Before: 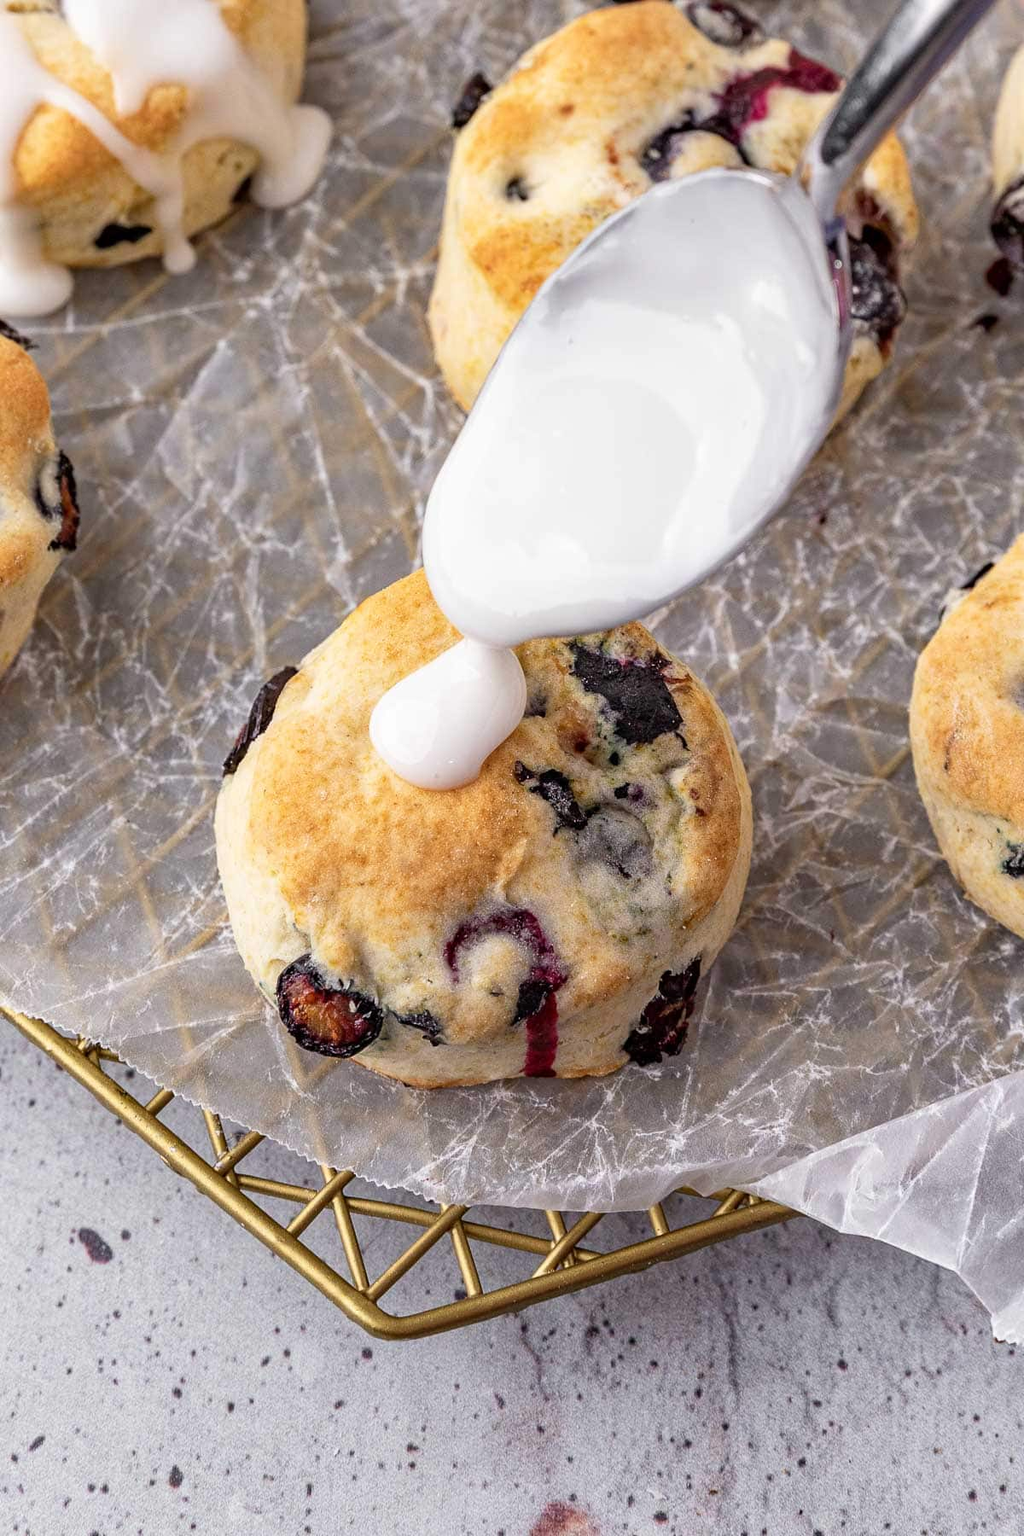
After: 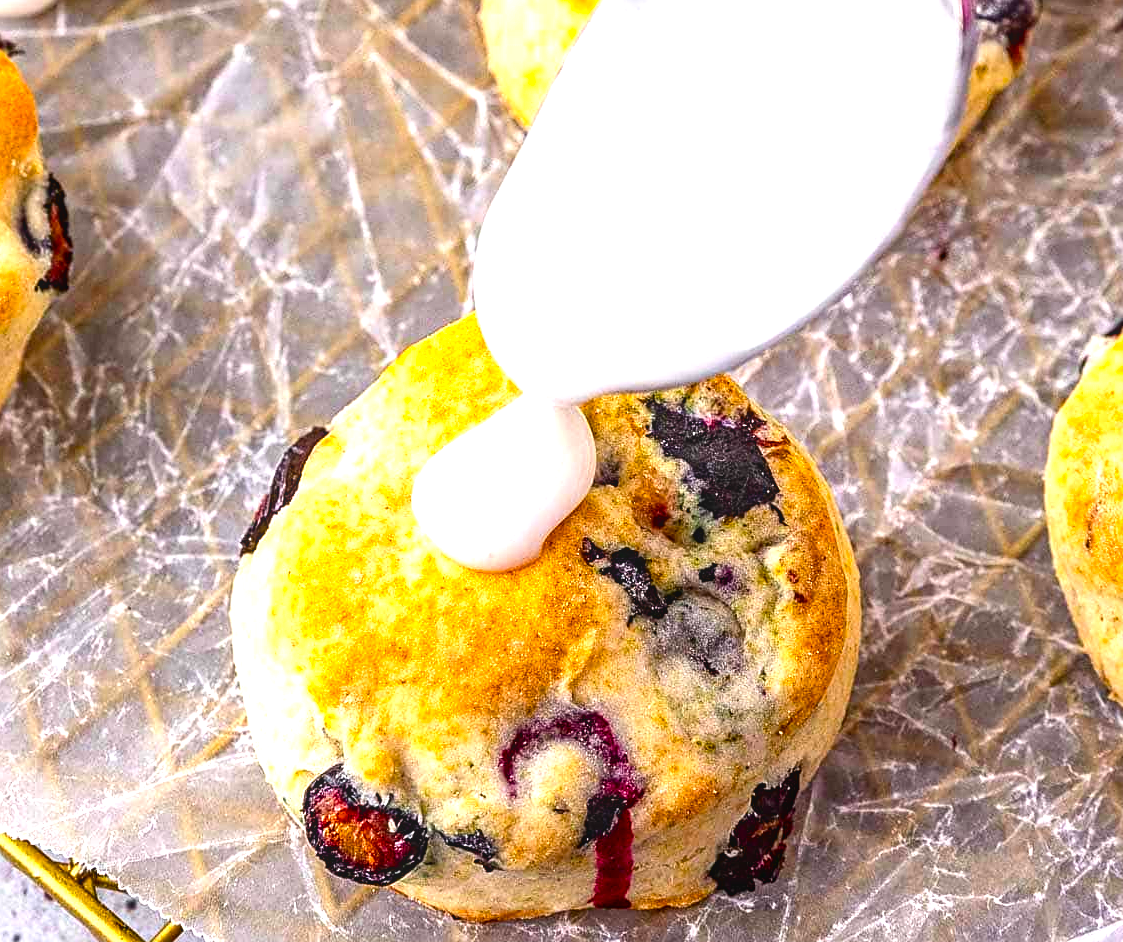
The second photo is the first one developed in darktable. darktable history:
local contrast: detail 109%
color balance rgb: shadows lift › luminance 0.989%, shadows lift › chroma 0.146%, shadows lift › hue 18.07°, perceptual saturation grading › global saturation 25.706%, global vibrance 20%
sharpen: amount 0.492
exposure: black level correction 0, exposure 0.889 EV, compensate highlight preservation false
contrast brightness saturation: contrast 0.12, brightness -0.123, saturation 0.198
crop: left 1.799%, top 19.686%, right 4.616%, bottom 27.976%
